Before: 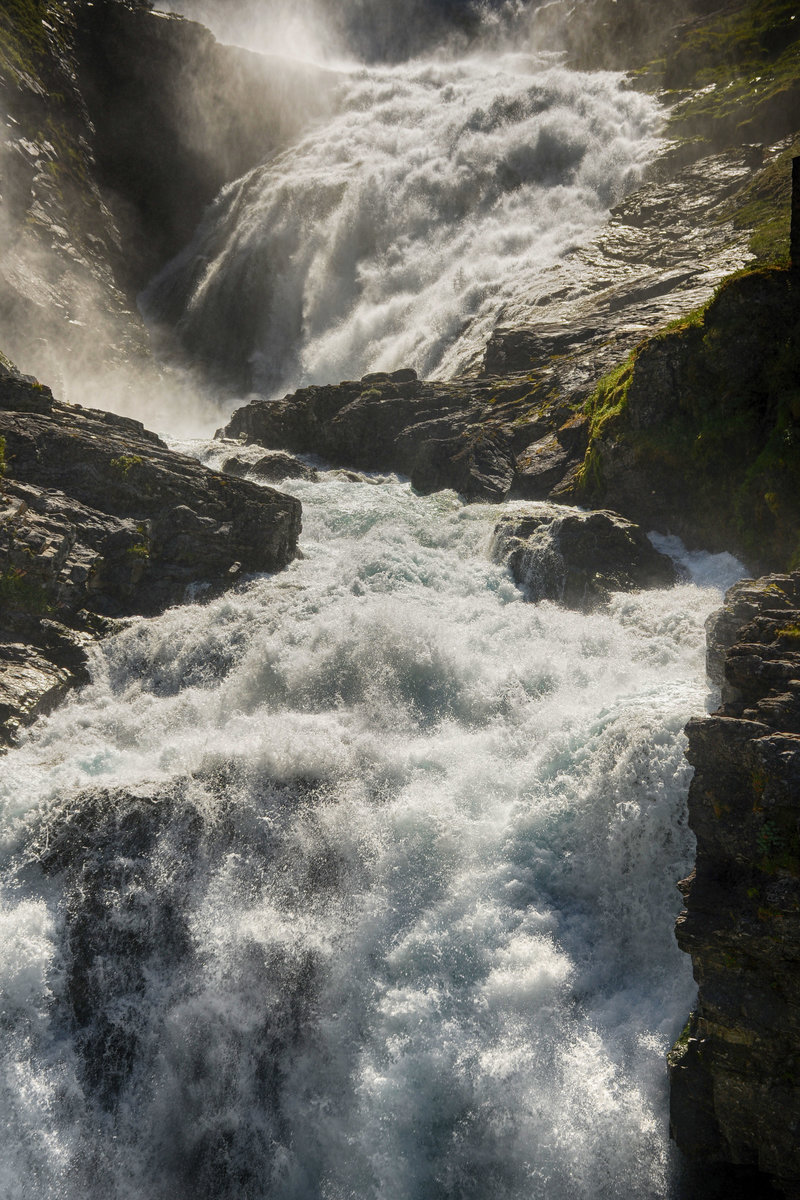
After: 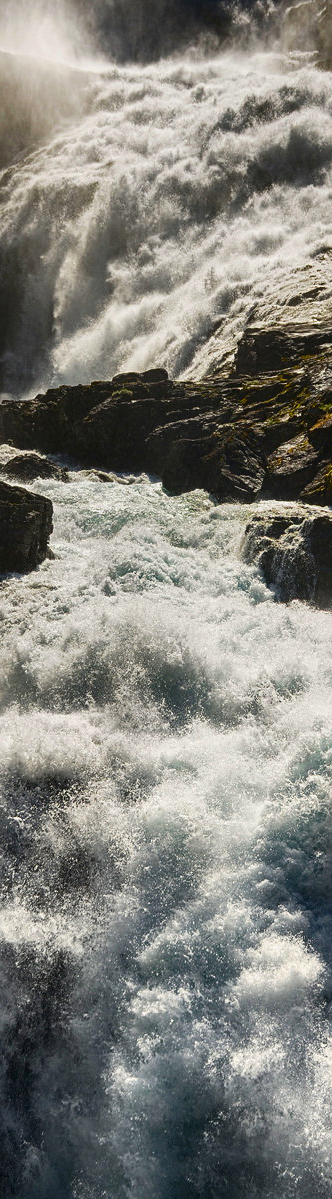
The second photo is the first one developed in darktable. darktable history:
crop: left 31.216%, right 27.16%
sharpen: amount 0.209
contrast brightness saturation: contrast 0.194, brightness -0.107, saturation 0.205
